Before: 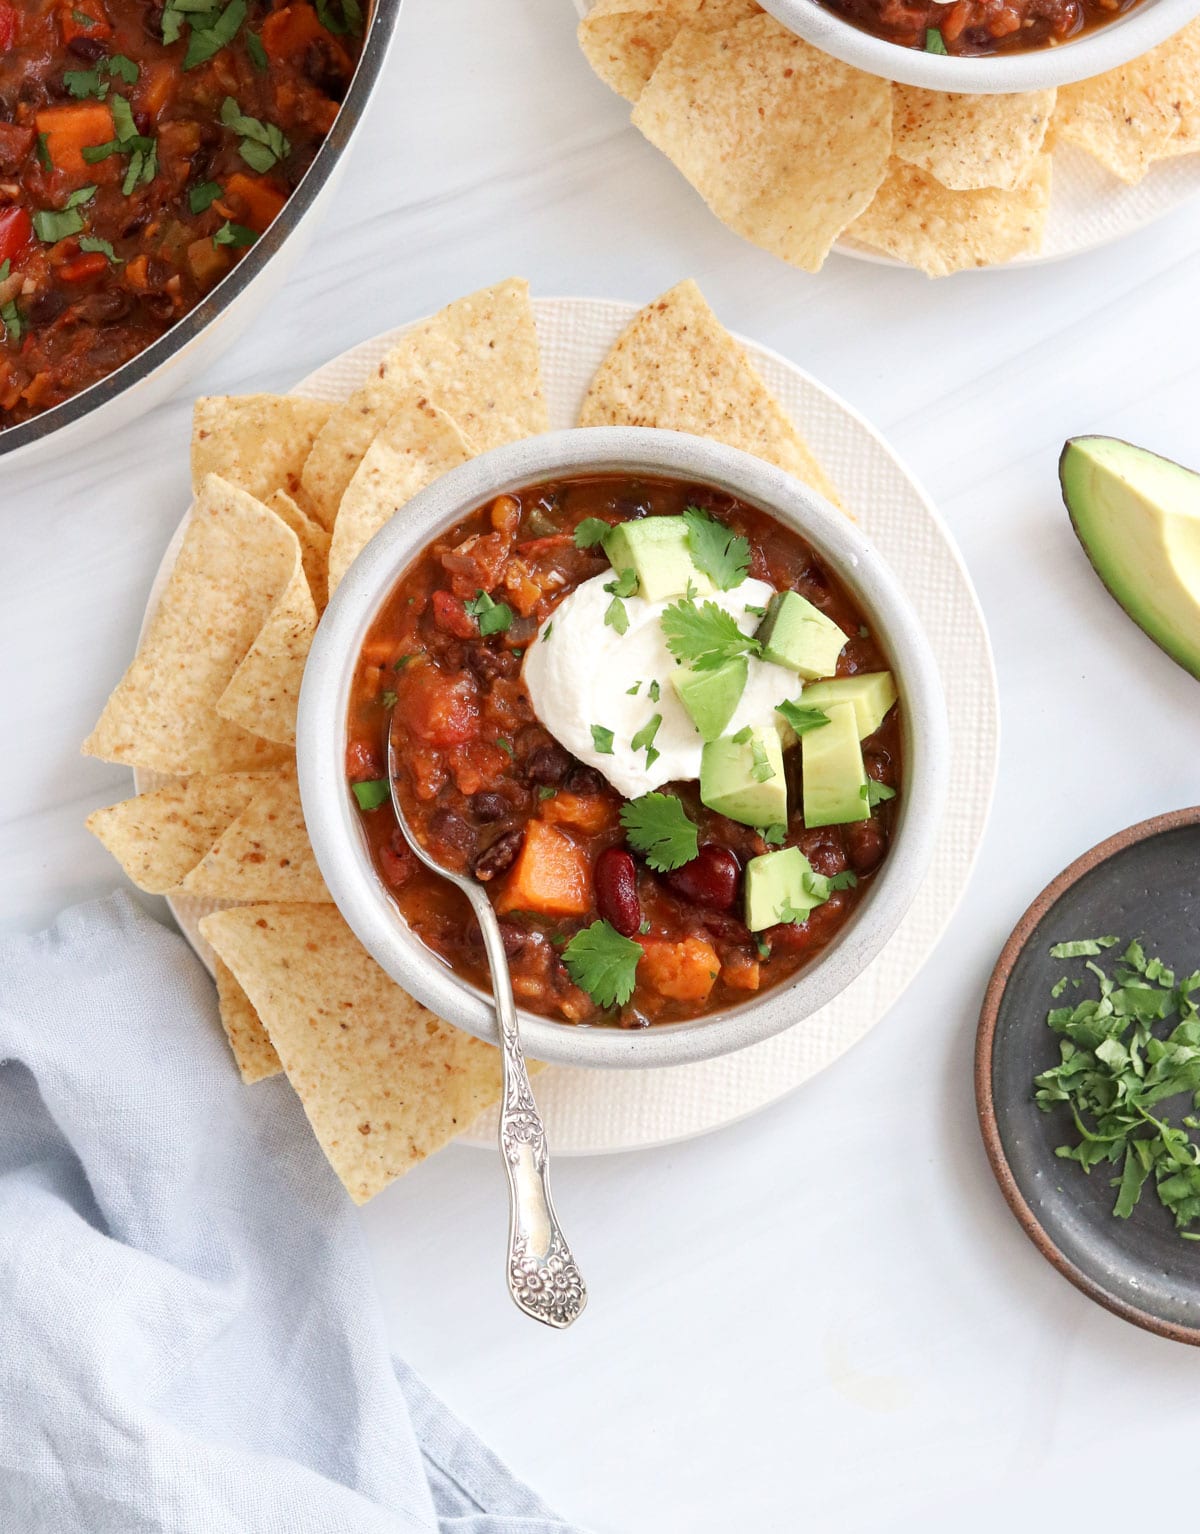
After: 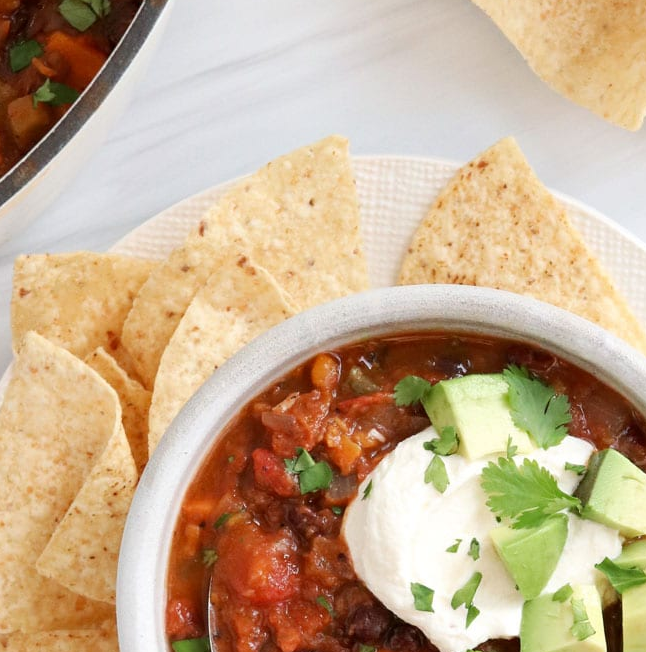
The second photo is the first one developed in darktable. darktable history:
crop: left 15.018%, top 9.266%, right 31.126%, bottom 48.21%
